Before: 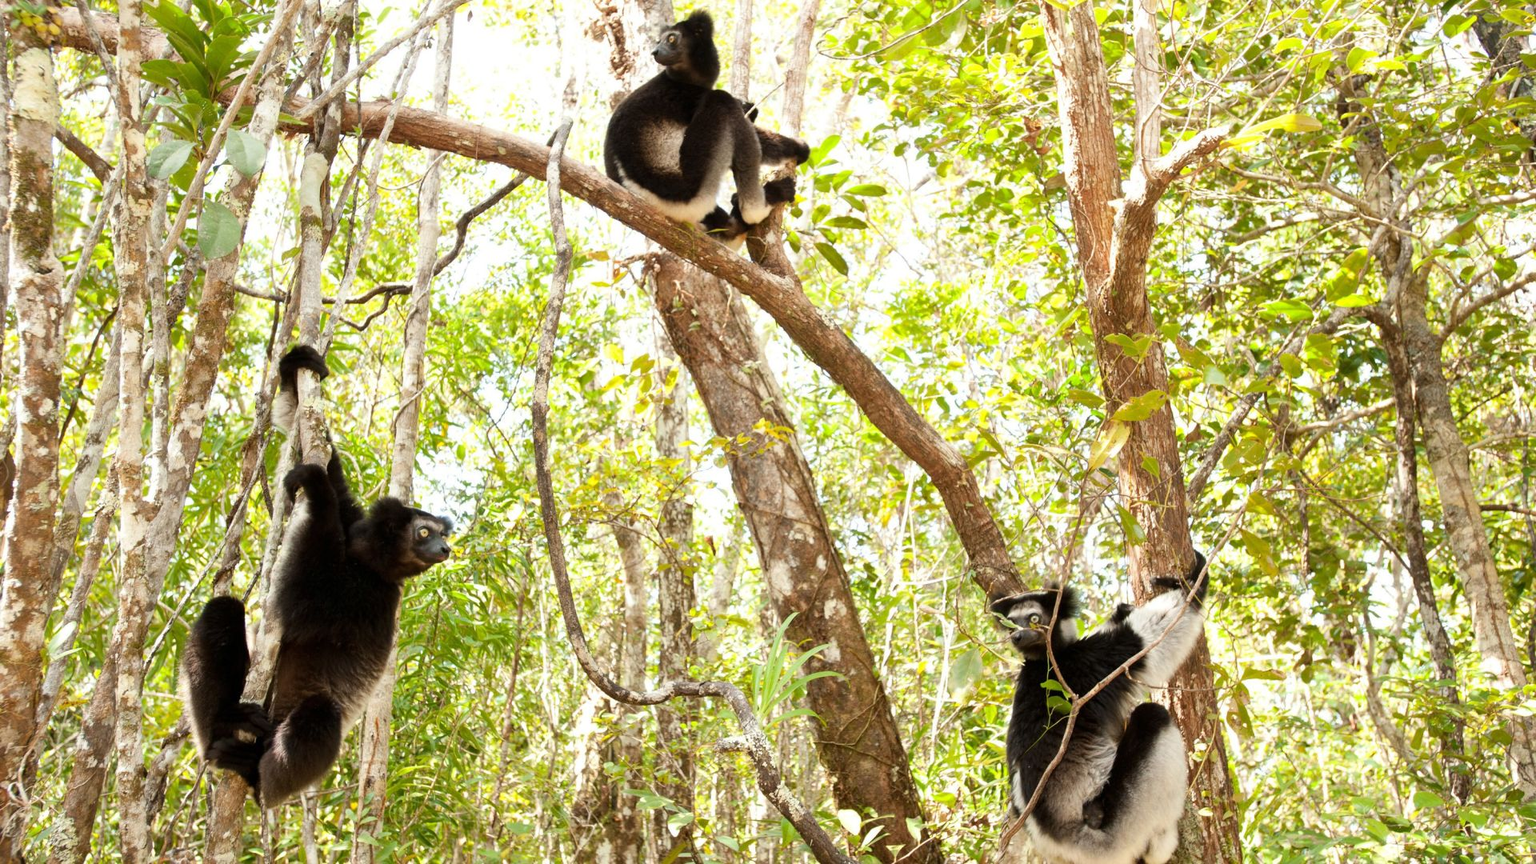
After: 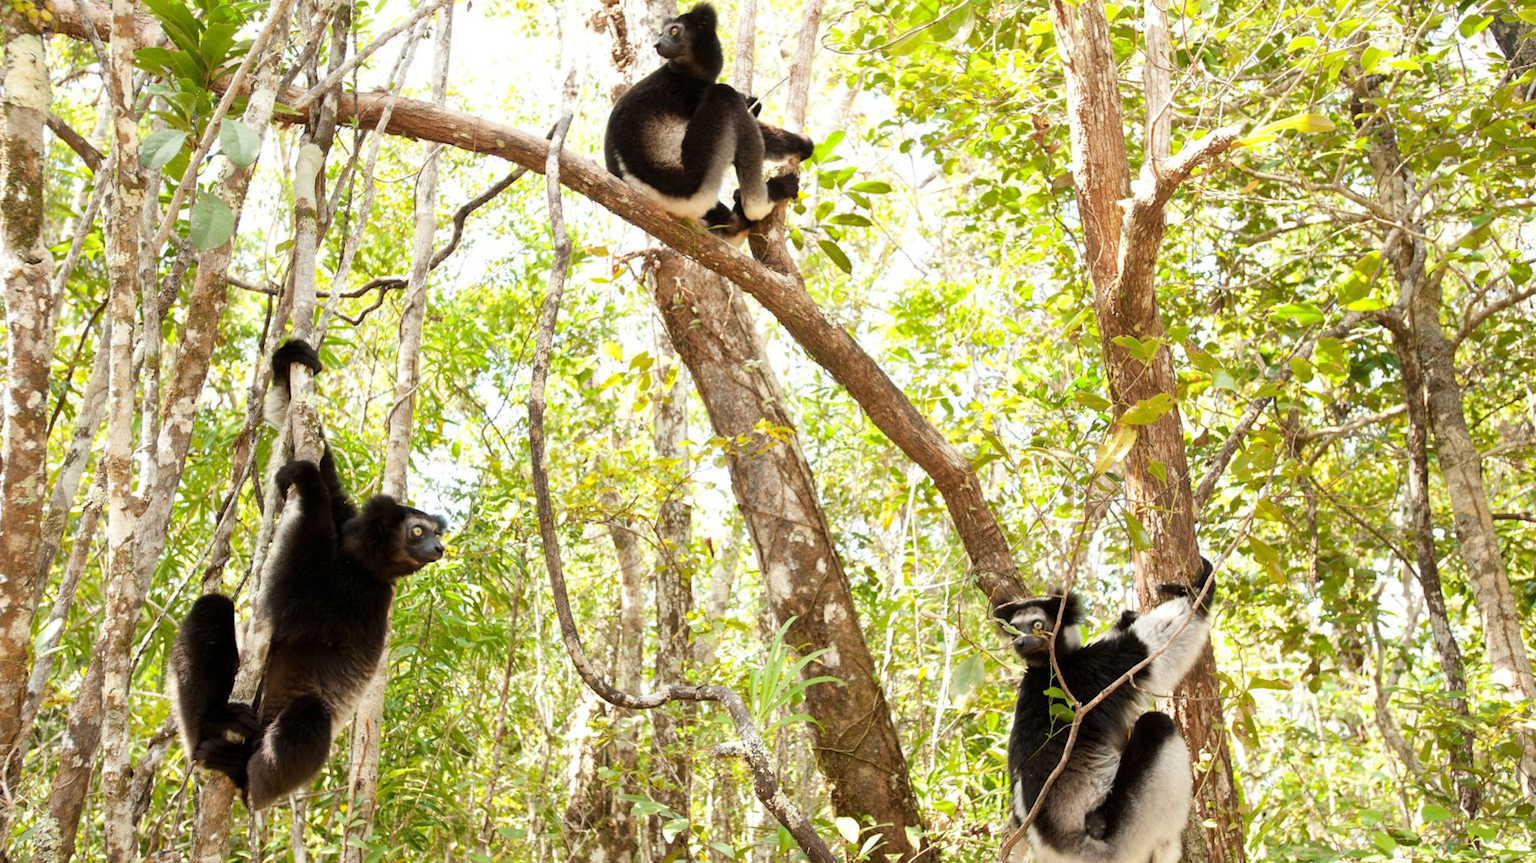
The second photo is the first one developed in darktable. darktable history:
crop and rotate: angle -0.562°
